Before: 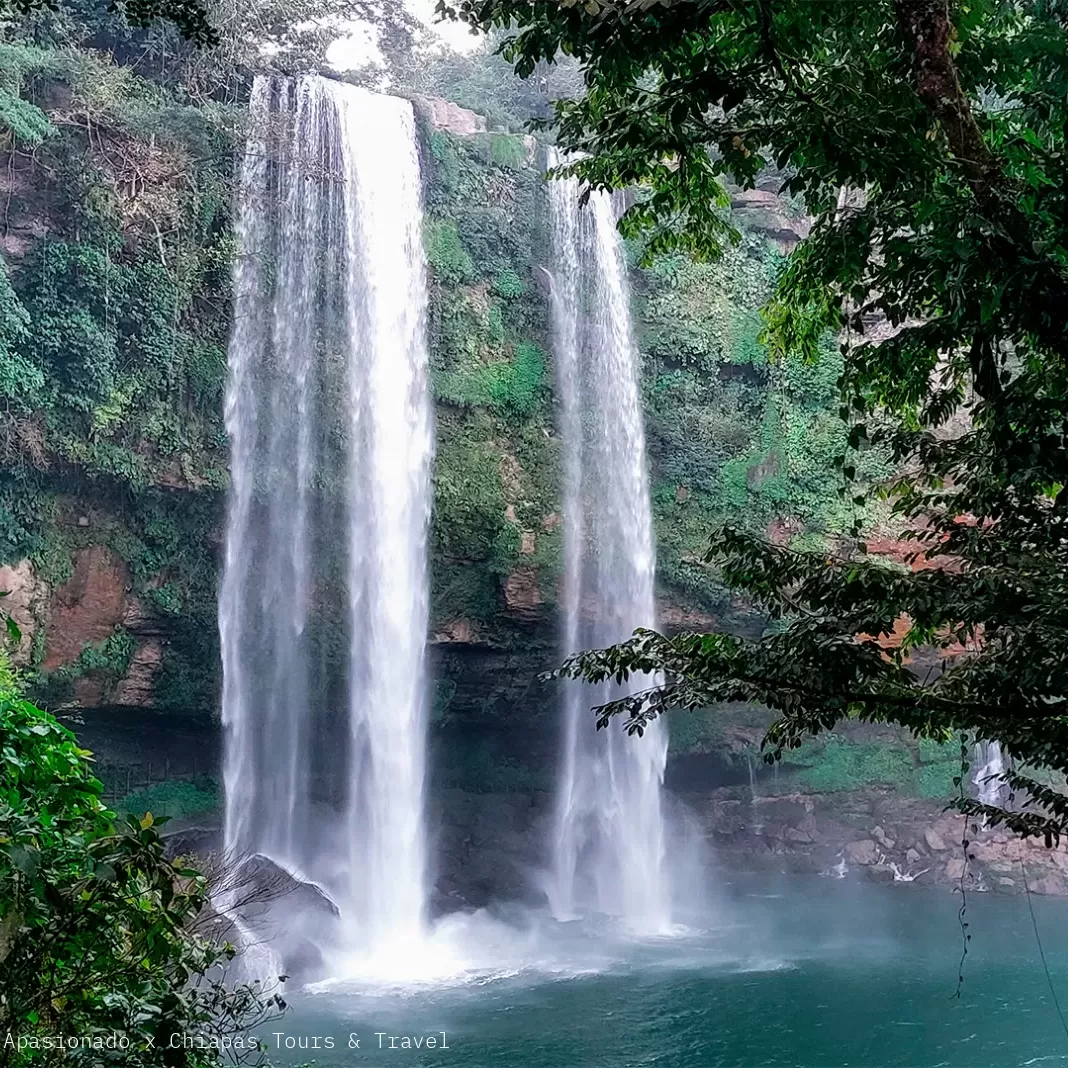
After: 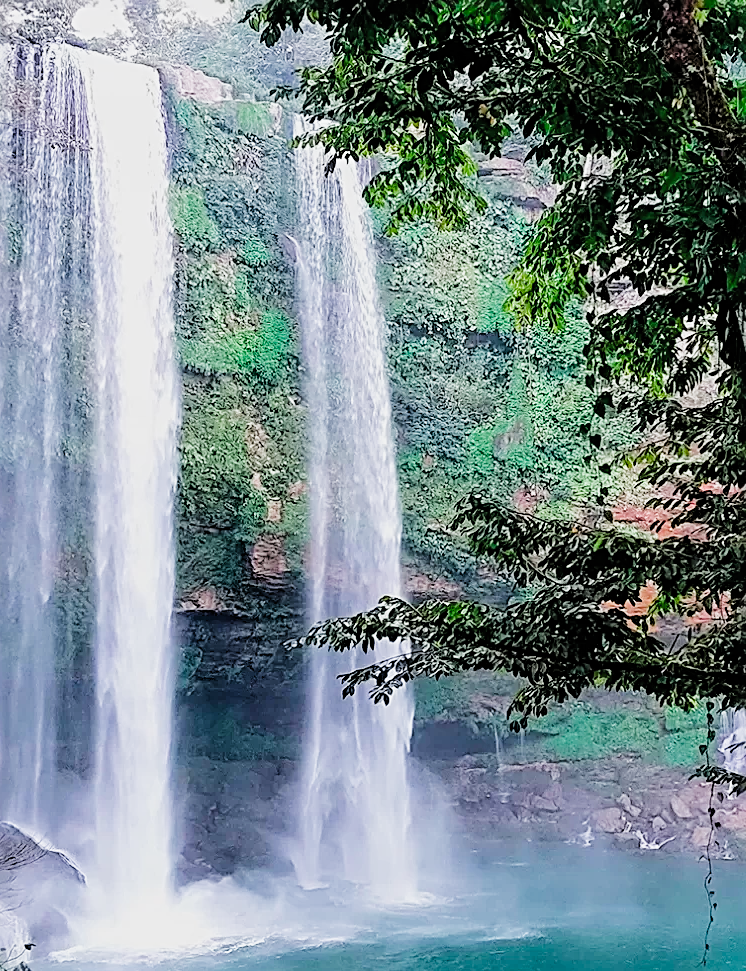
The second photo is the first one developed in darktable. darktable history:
exposure: exposure 0.775 EV, compensate exposure bias true, compensate highlight preservation false
crop and rotate: left 23.868%, top 3.014%, right 6.214%, bottom 6.021%
sharpen: radius 3.052, amount 0.76
filmic rgb: black relative exposure -7.65 EV, white relative exposure 4.56 EV, hardness 3.61, add noise in highlights 0.1, color science v4 (2020), type of noise poissonian
color balance rgb: perceptual saturation grading › global saturation 25.144%, perceptual brilliance grading › mid-tones 11.019%, perceptual brilliance grading › shadows 15.109%
